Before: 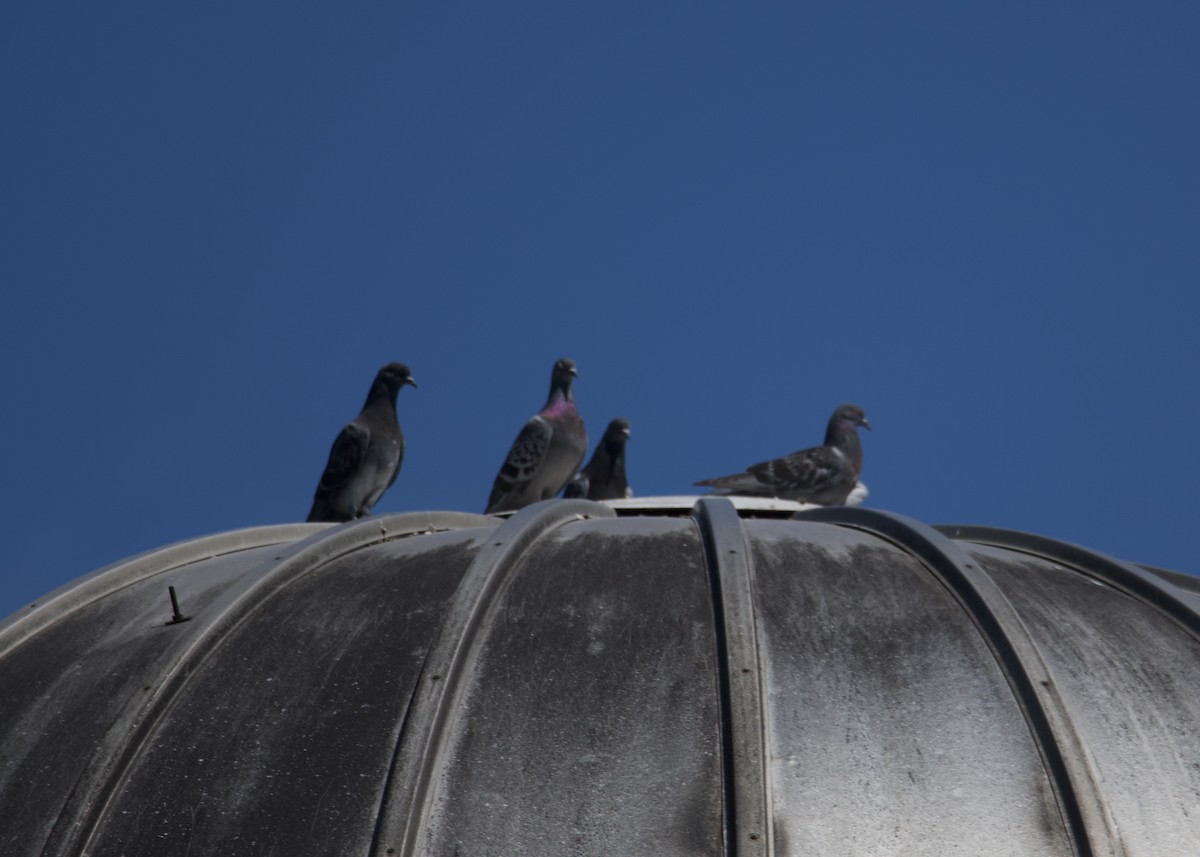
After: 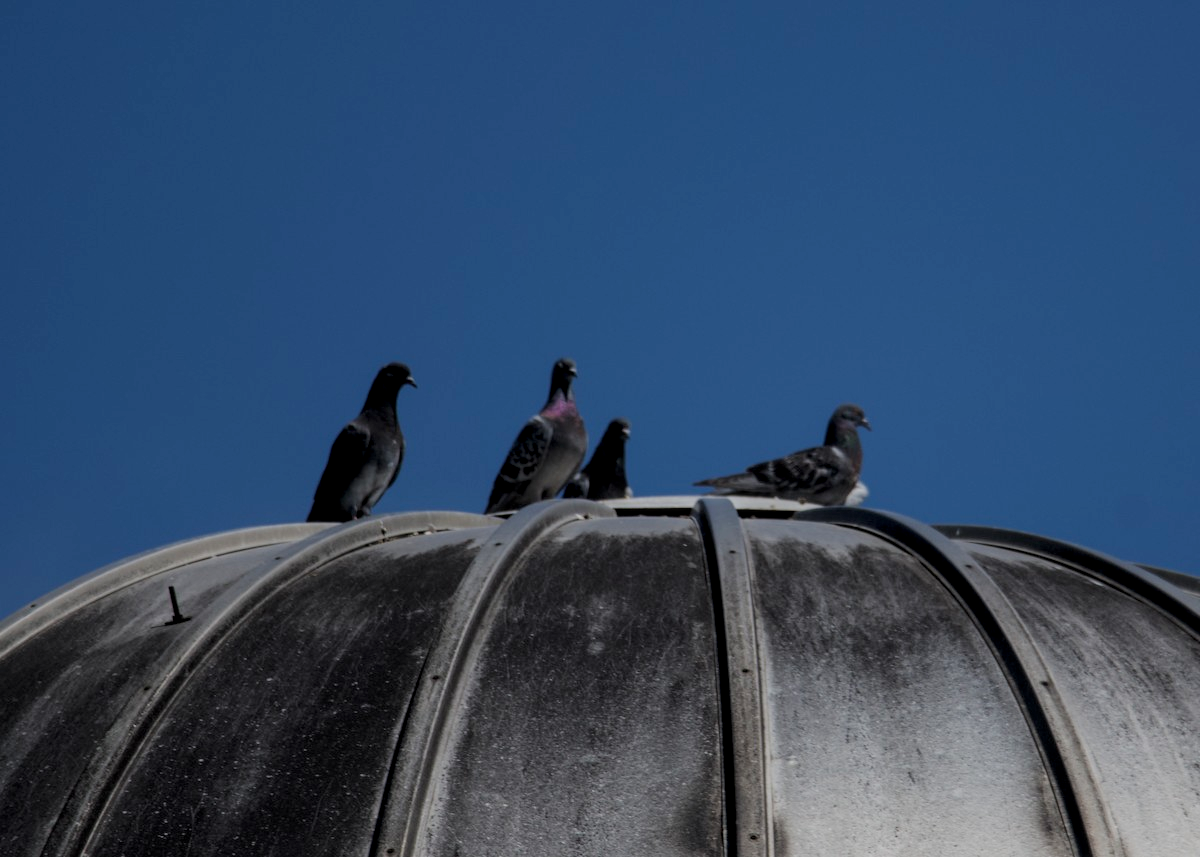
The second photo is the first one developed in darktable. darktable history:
filmic rgb: black relative exposure -7.32 EV, white relative exposure 5.09 EV, hardness 3.2
local contrast: highlights 25%, detail 130%
